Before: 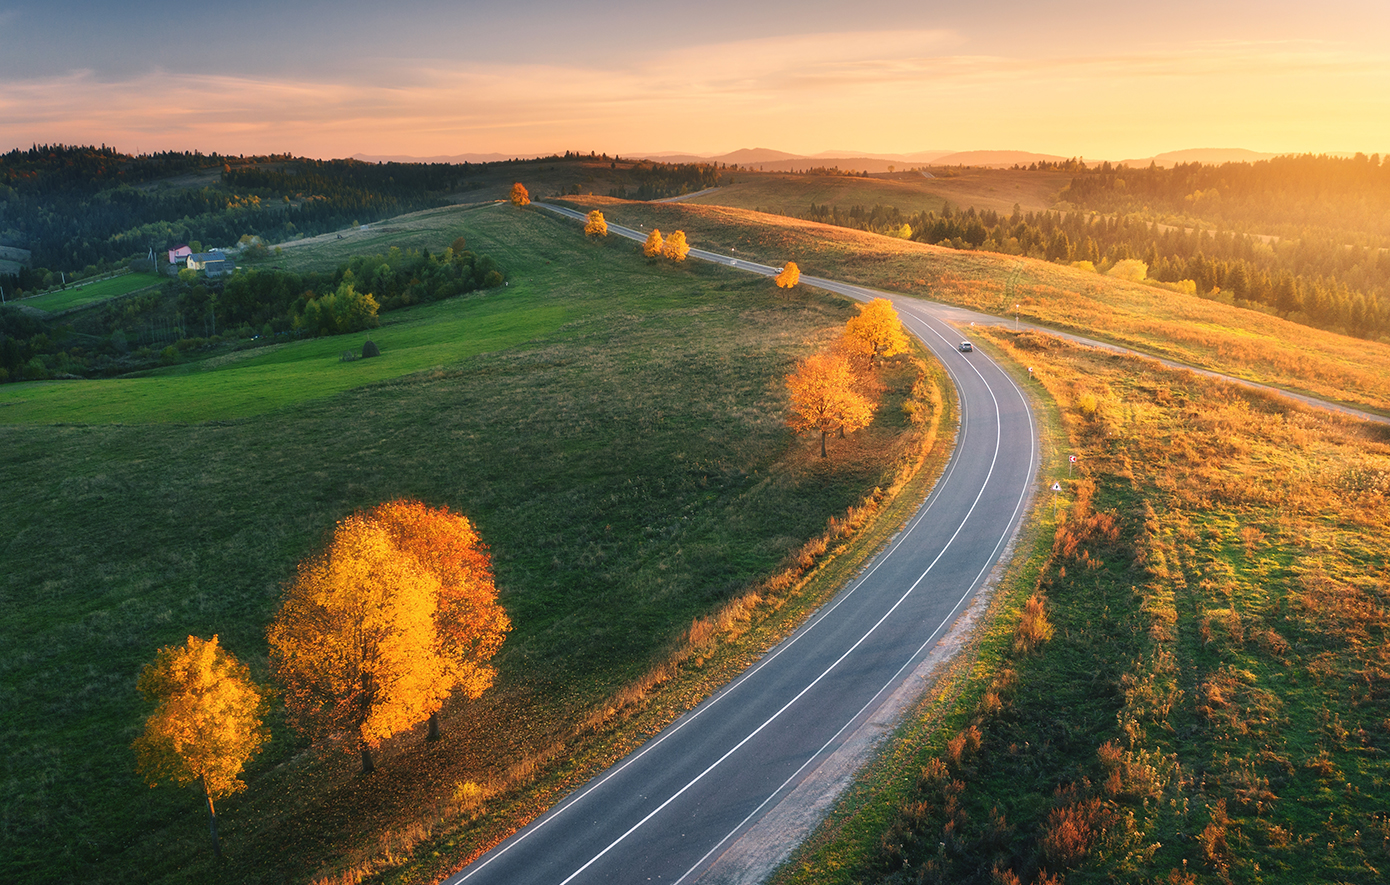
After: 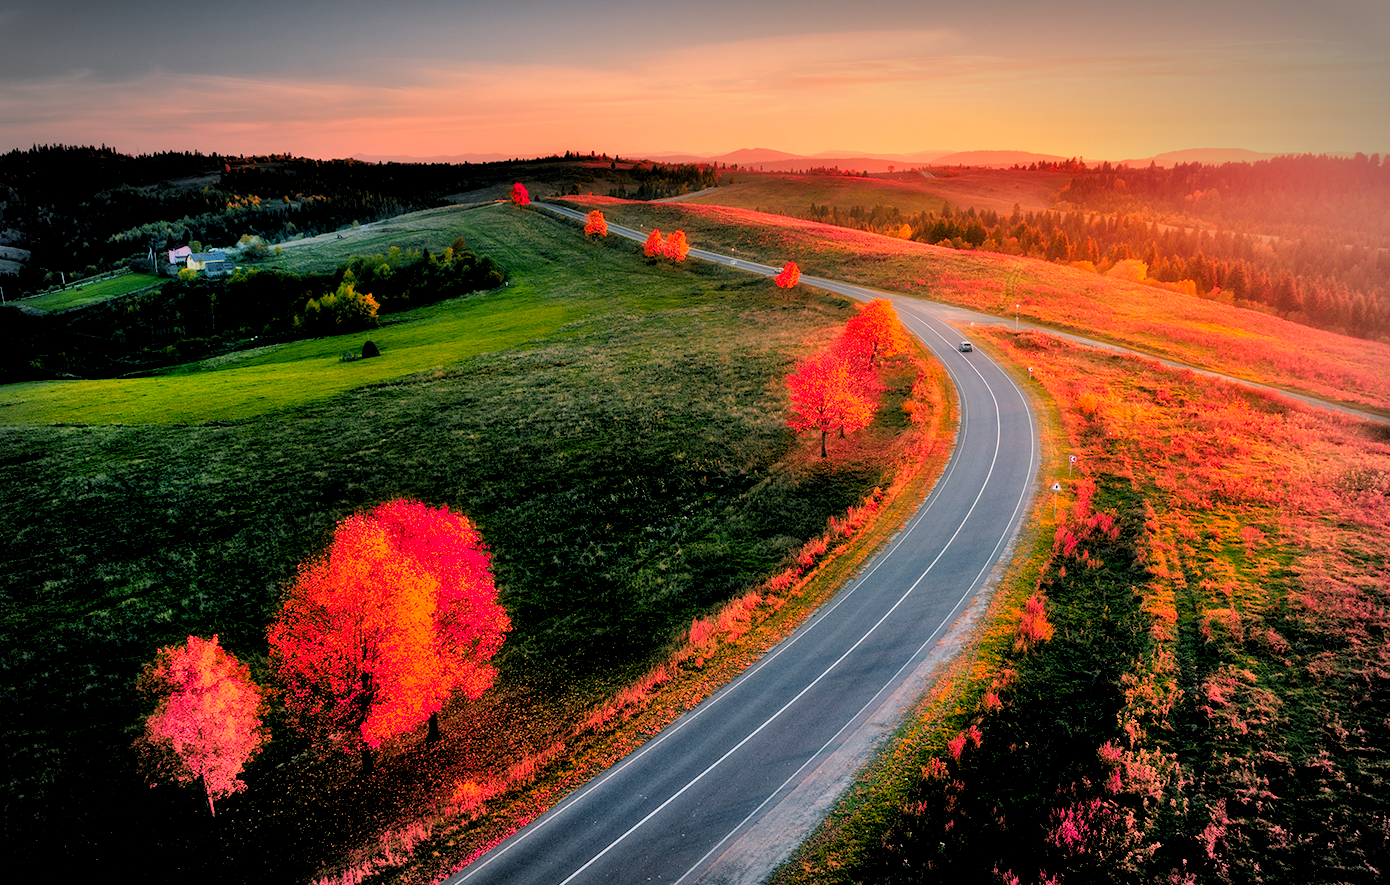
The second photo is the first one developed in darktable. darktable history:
shadows and highlights: low approximation 0.01, soften with gaussian
color zones: curves: ch1 [(0.24, 0.629) (0.75, 0.5)]; ch2 [(0.255, 0.454) (0.745, 0.491)], mix 102.12%
filmic rgb: black relative exposure -16 EV, threshold -0.33 EV, transition 3.19 EV, structure ↔ texture 100%, target black luminance 0%, hardness 7.57, latitude 72.96%, contrast 0.908, highlights saturation mix 10%, shadows ↔ highlights balance -0.38%, add noise in highlights 0, preserve chrominance no, color science v4 (2020), iterations of high-quality reconstruction 10, enable highlight reconstruction true
vignetting: fall-off start 79.43%, saturation -0.649, width/height ratio 1.327, unbound false
rgb levels: levels [[0.034, 0.472, 0.904], [0, 0.5, 1], [0, 0.5, 1]]
